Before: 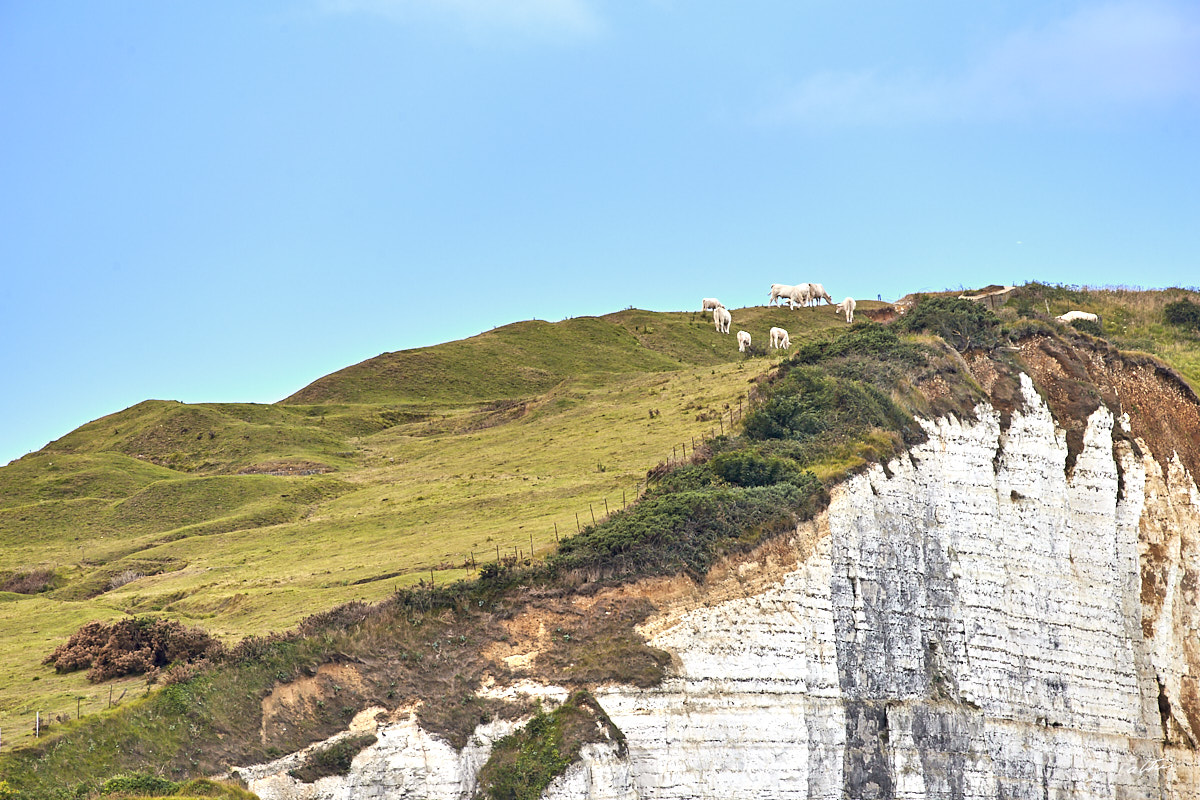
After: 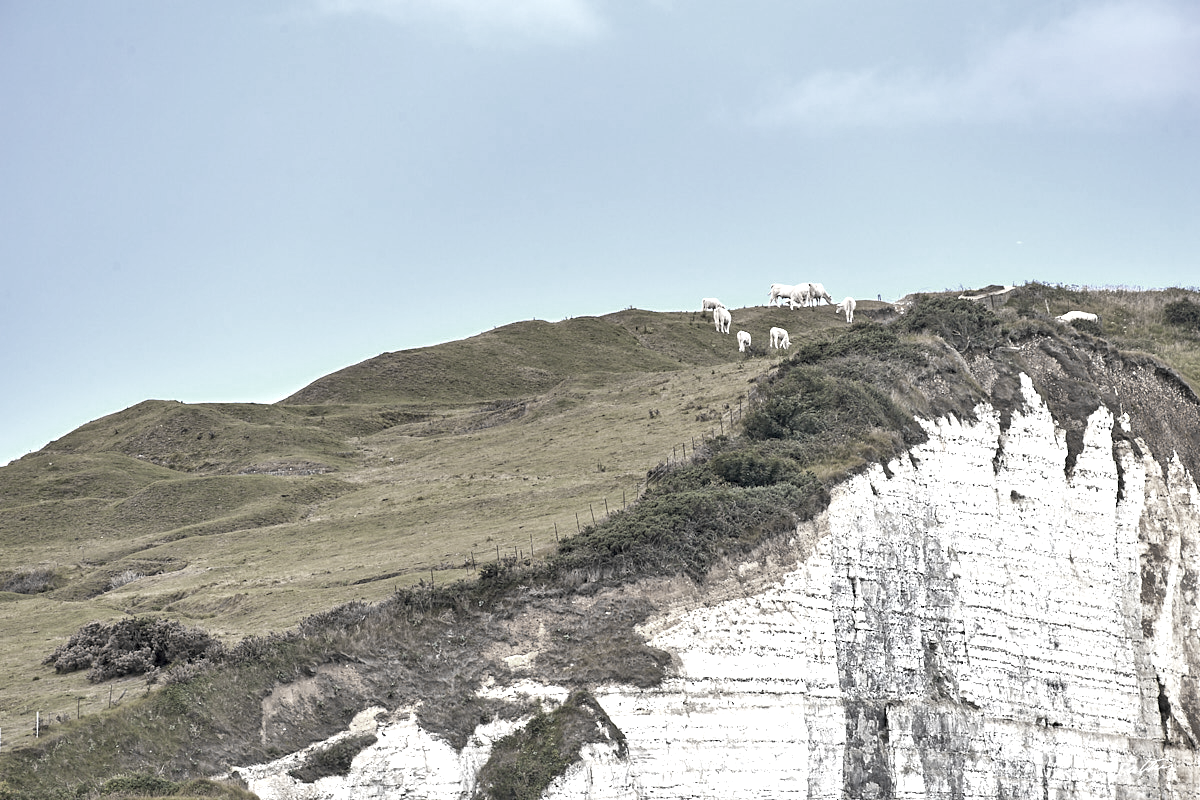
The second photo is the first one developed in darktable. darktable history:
color zones: curves: ch0 [(0, 0.487) (0.241, 0.395) (0.434, 0.373) (0.658, 0.412) (0.838, 0.487)]; ch1 [(0, 0) (0.053, 0.053) (0.211, 0.202) (0.579, 0.259) (0.781, 0.241)], mix 31.71%
local contrast: highlights 101%, shadows 102%, detail 119%, midtone range 0.2
exposure: black level correction 0.001, exposure 0.498 EV, compensate highlight preservation false
